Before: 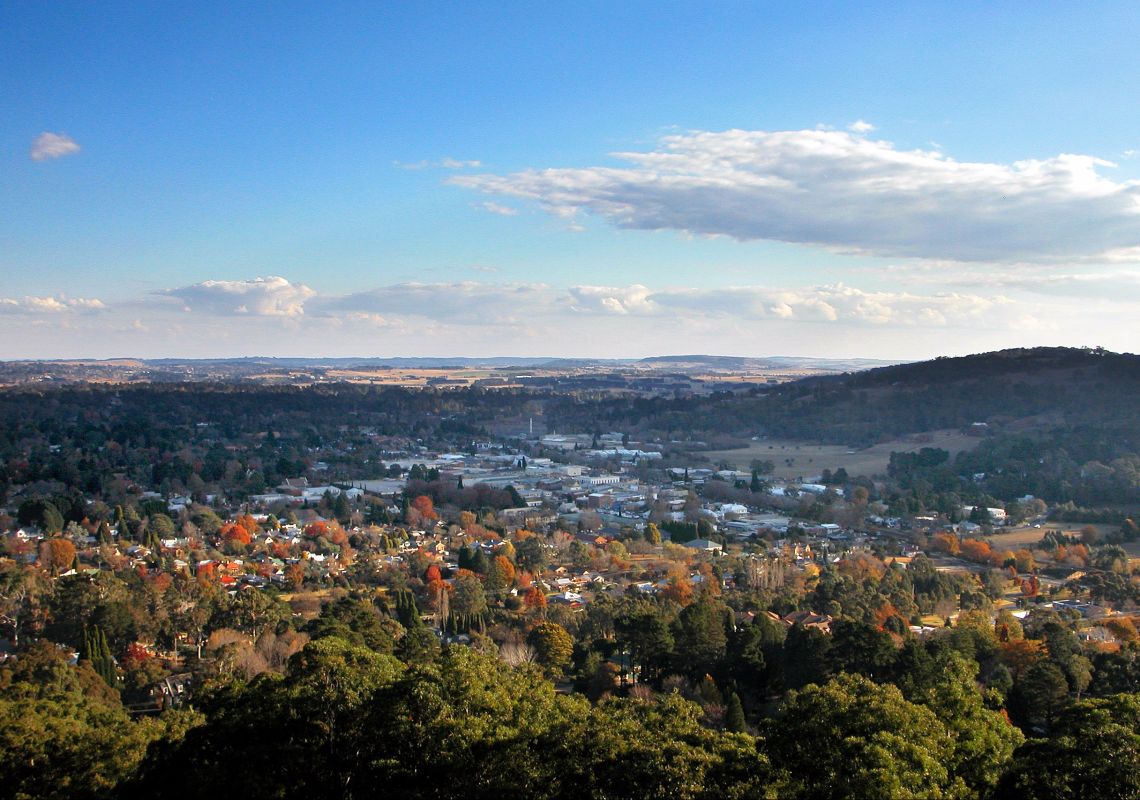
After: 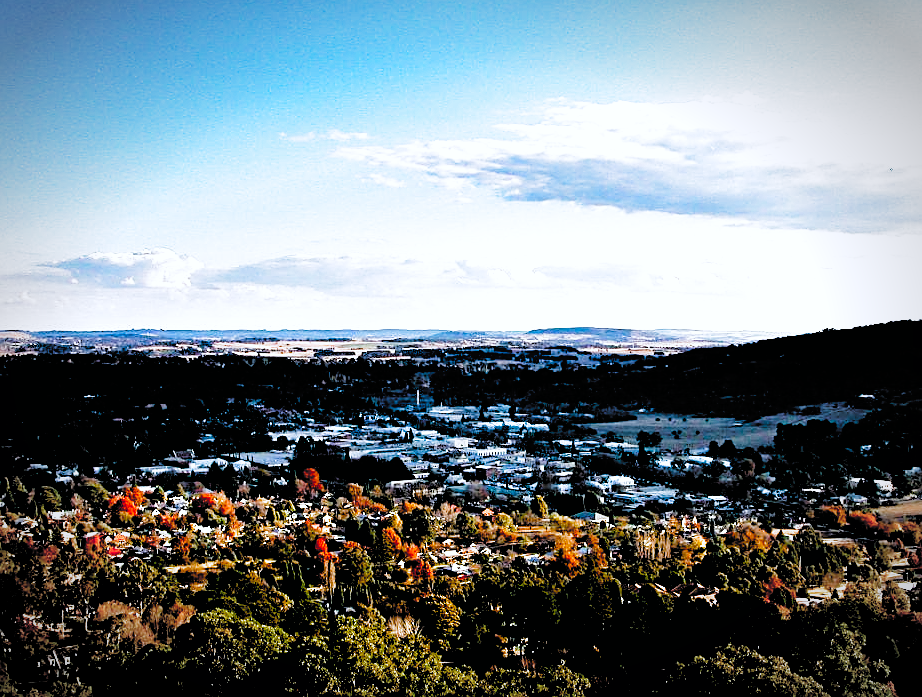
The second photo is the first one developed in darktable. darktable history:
filmic rgb: black relative exposure -1.04 EV, white relative exposure 2.08 EV, hardness 1.55, contrast 2.243, preserve chrominance no, color science v4 (2020), contrast in shadows soft
exposure: exposure 0.257 EV, compensate exposure bias true, compensate highlight preservation false
color correction: highlights a* -0.115, highlights b* -5.16, shadows a* -0.147, shadows b* -0.129
haze removal: strength 0.276, distance 0.249, compatibility mode true, adaptive false
crop: left 9.929%, top 3.591%, right 9.184%, bottom 9.178%
sharpen: on, module defaults
vignetting: automatic ratio true
